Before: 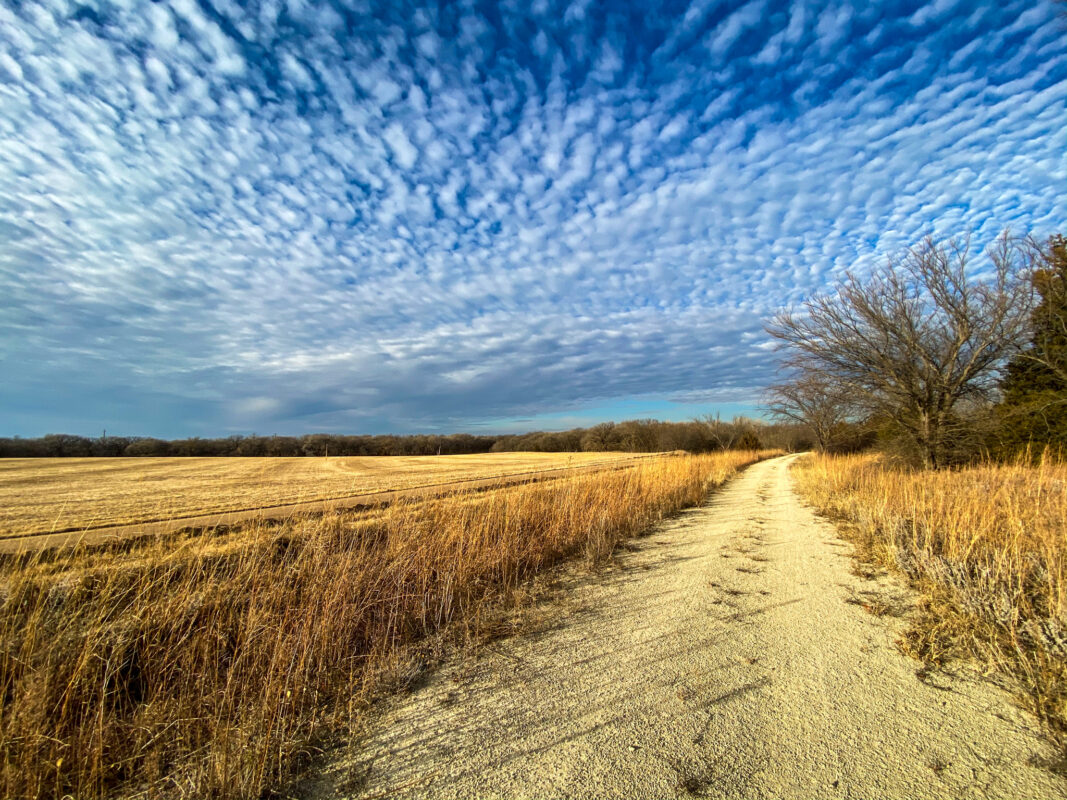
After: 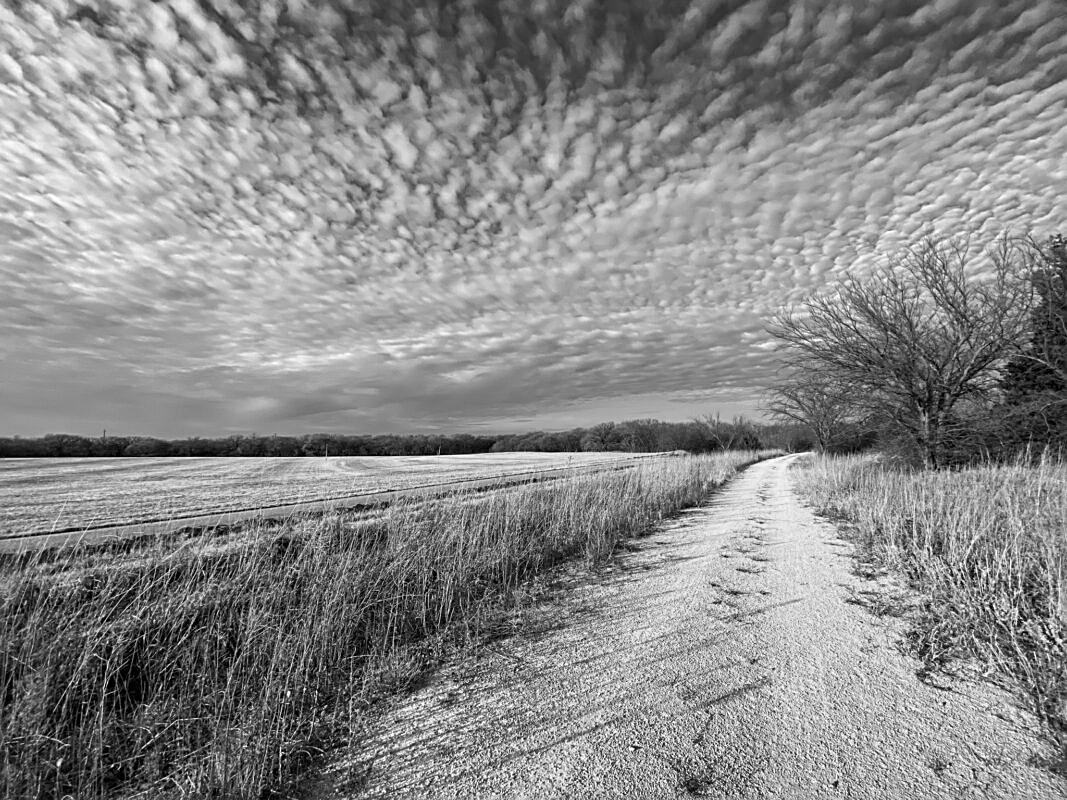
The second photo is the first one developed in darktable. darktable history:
monochrome: size 1
sharpen: on, module defaults
